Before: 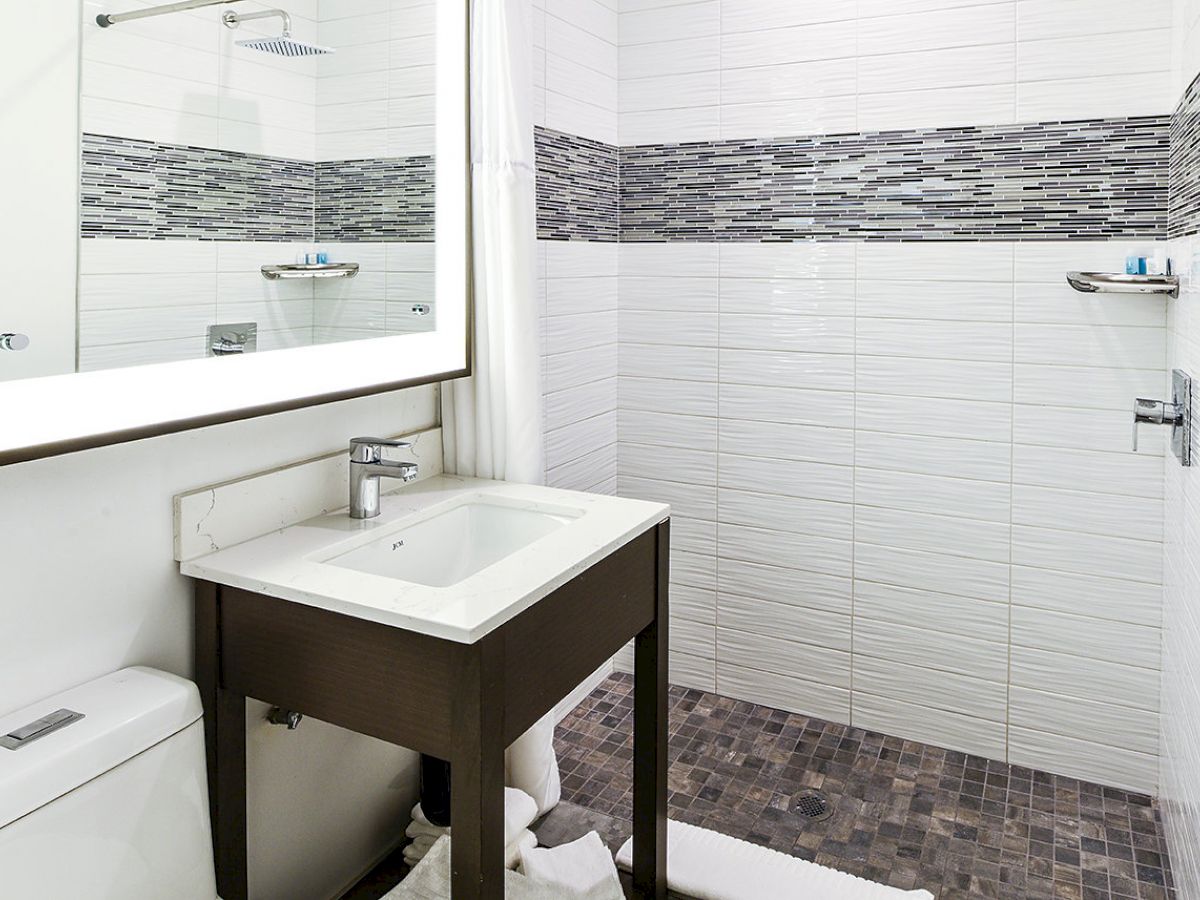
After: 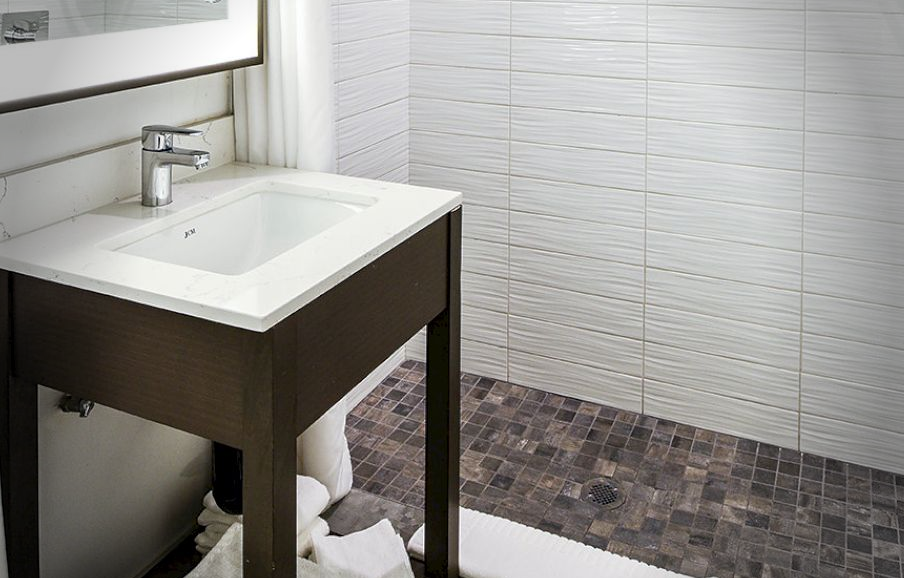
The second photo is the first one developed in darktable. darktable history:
crop and rotate: left 17.379%, top 34.775%, right 7.211%, bottom 0.918%
vignetting: fall-off start 69.34%, fall-off radius 29.44%, width/height ratio 0.989, shape 0.862
